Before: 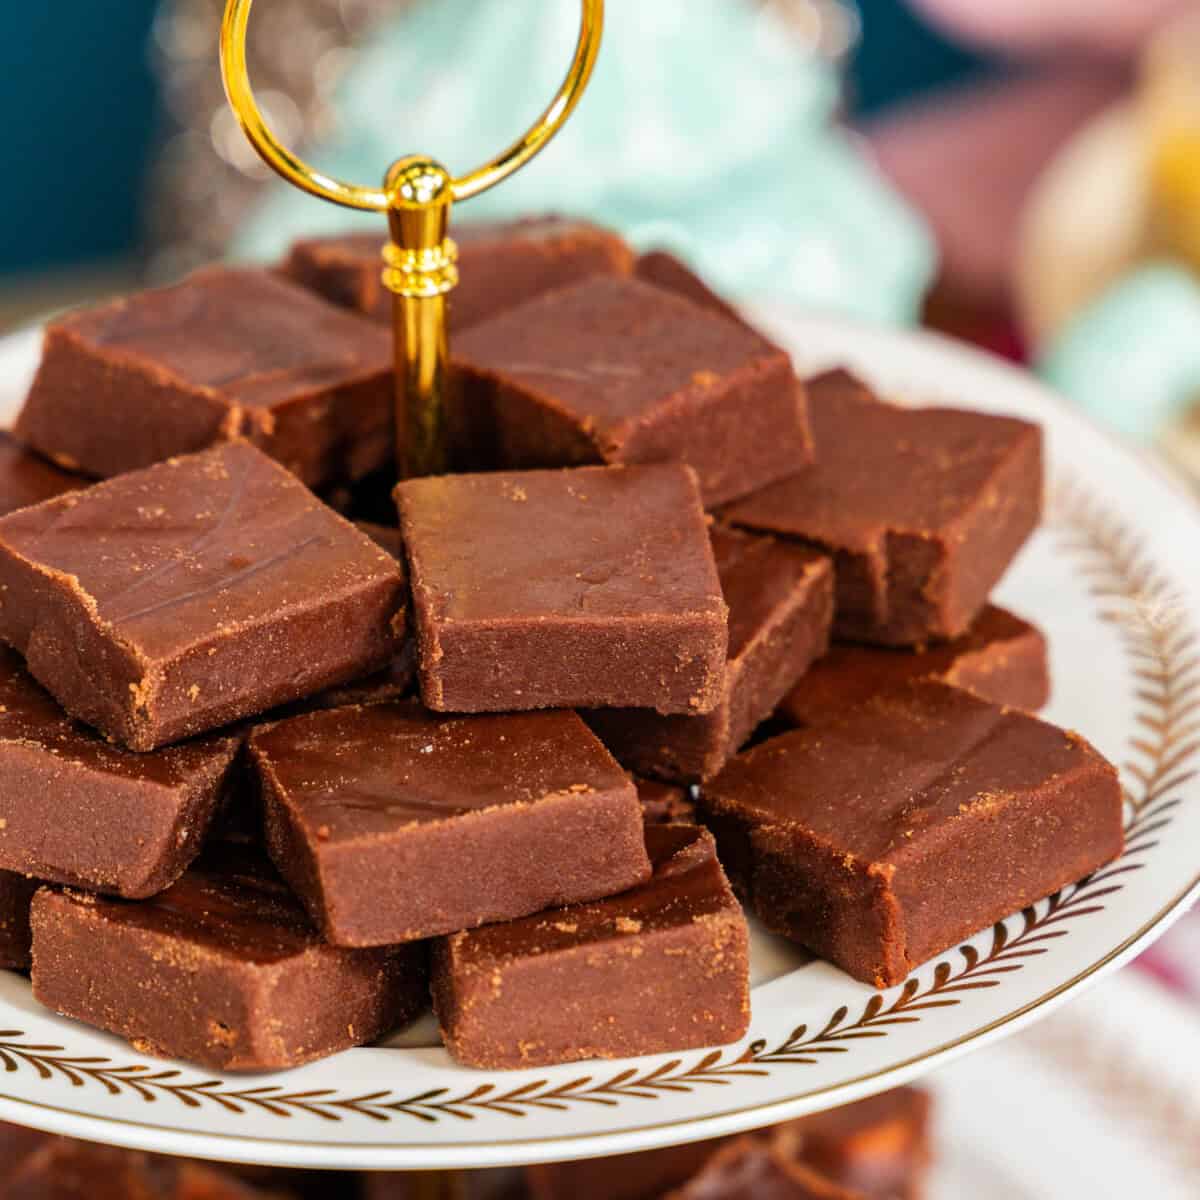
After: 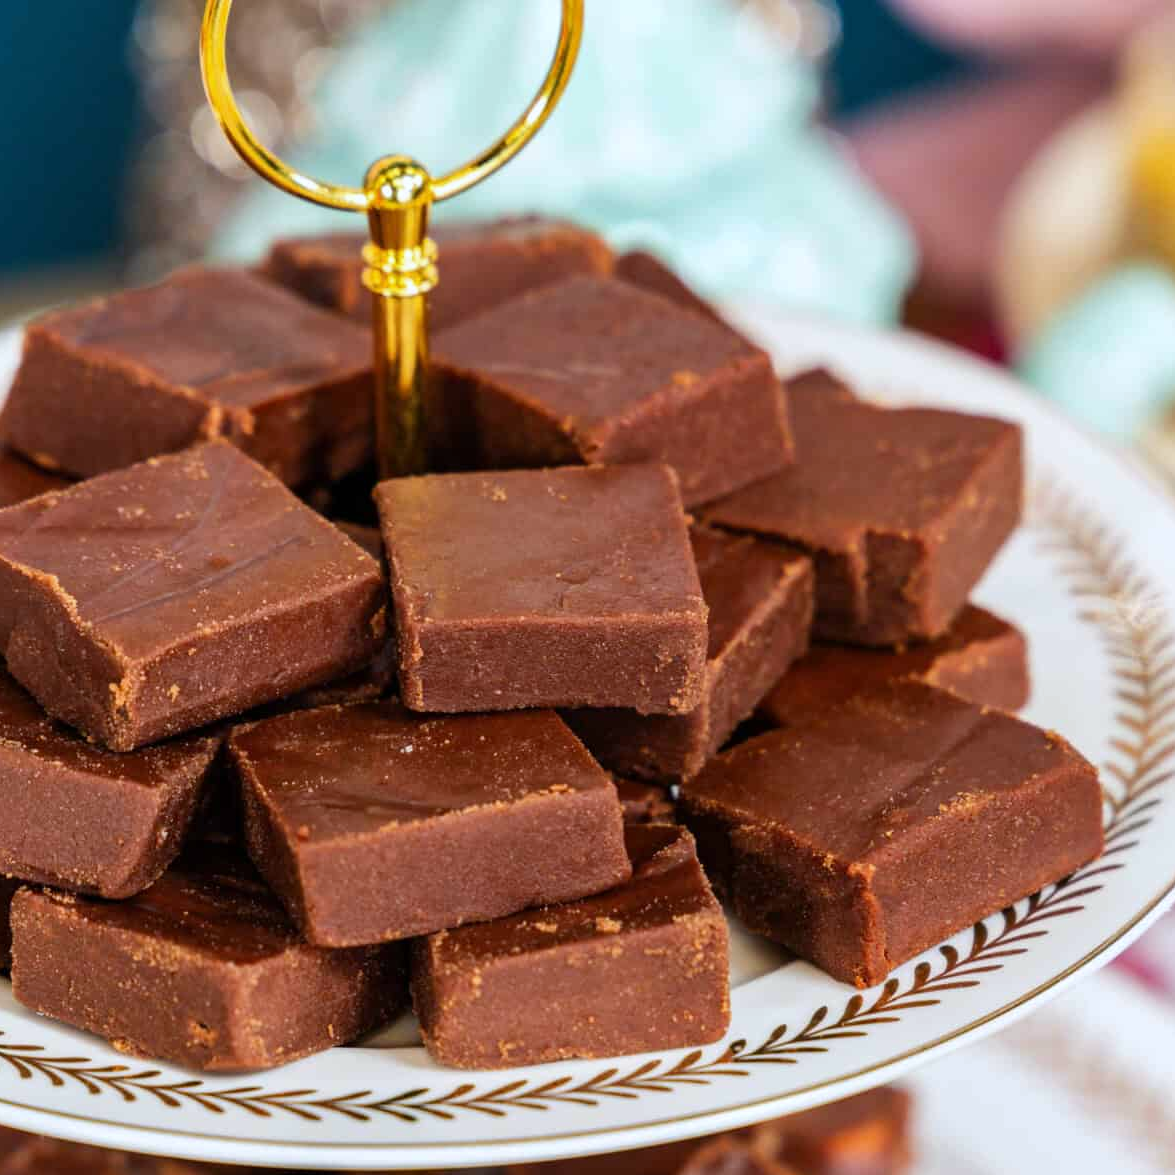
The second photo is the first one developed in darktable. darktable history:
white balance: red 0.967, blue 1.049
crop: left 1.743%, right 0.268%, bottom 2.011%
